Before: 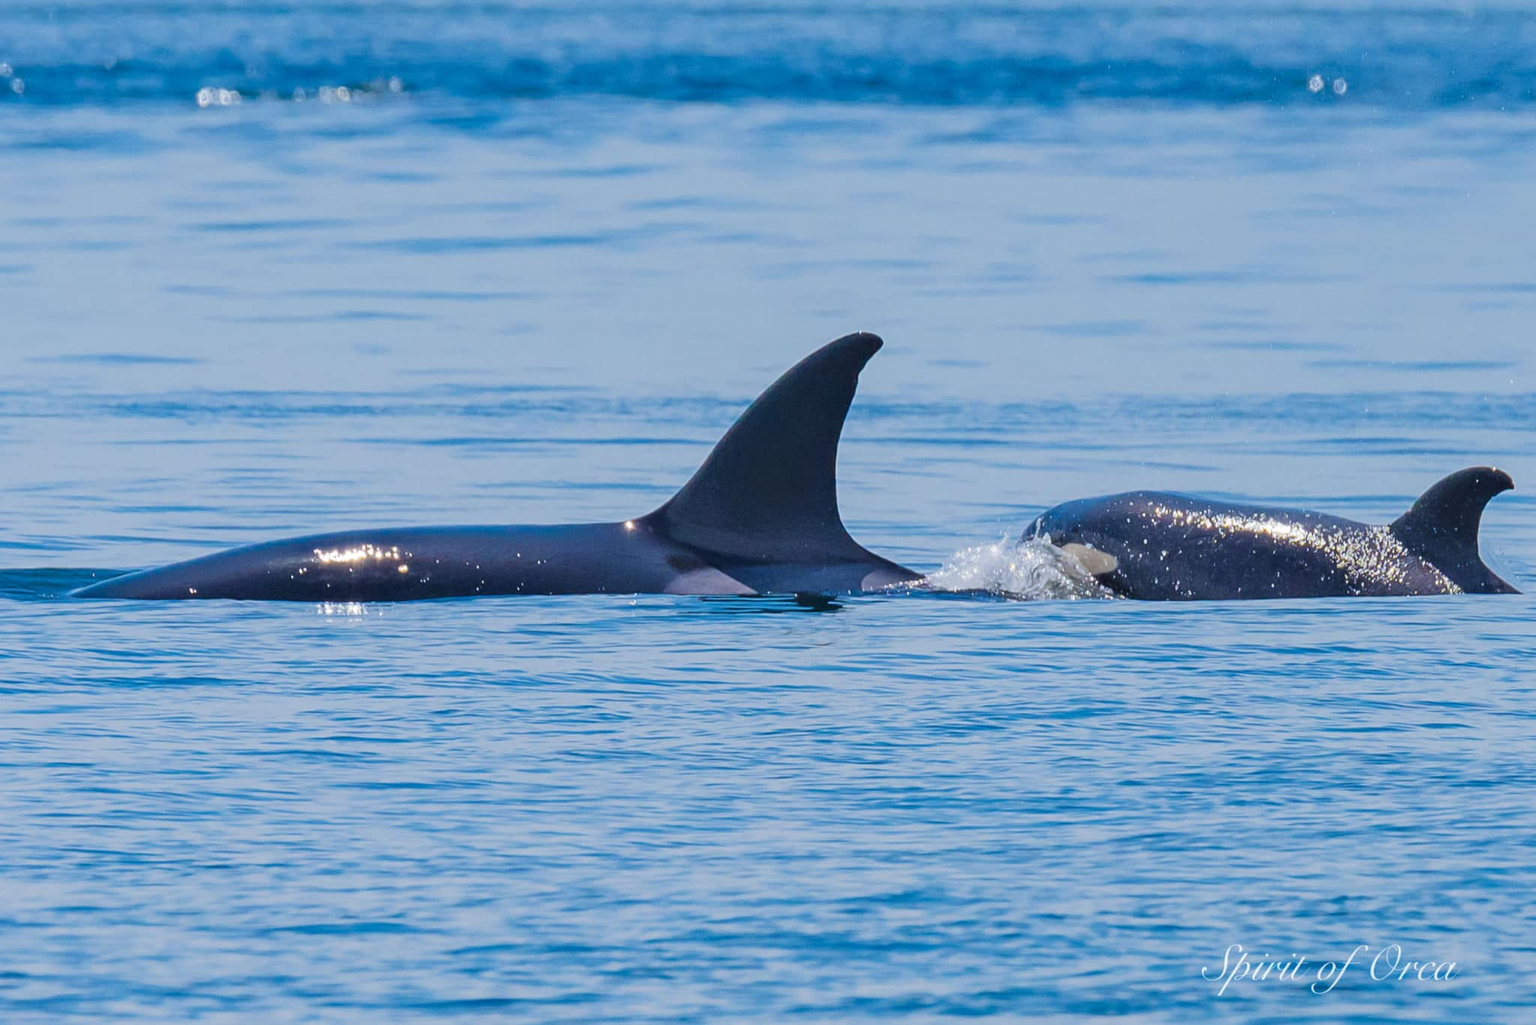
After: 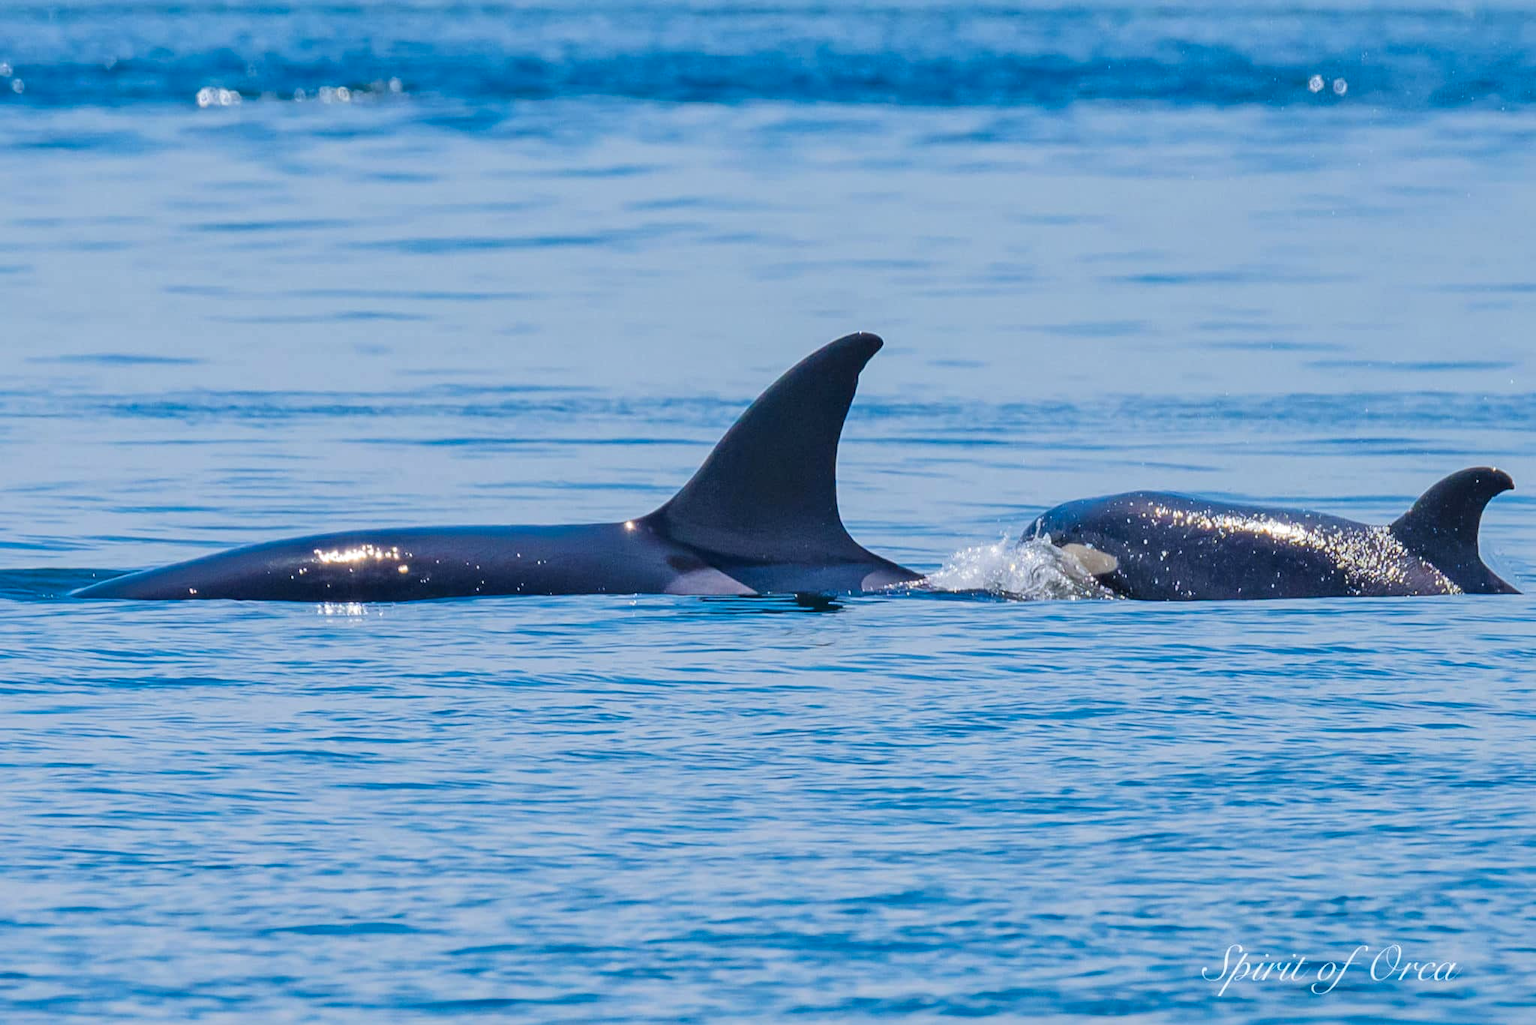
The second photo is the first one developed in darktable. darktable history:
local contrast: mode bilateral grid, contrast 20, coarseness 50, detail 120%, midtone range 0.2
color zones: curves: ch1 [(0.309, 0.524) (0.41, 0.329) (0.508, 0.509)]; ch2 [(0.25, 0.457) (0.75, 0.5)]
